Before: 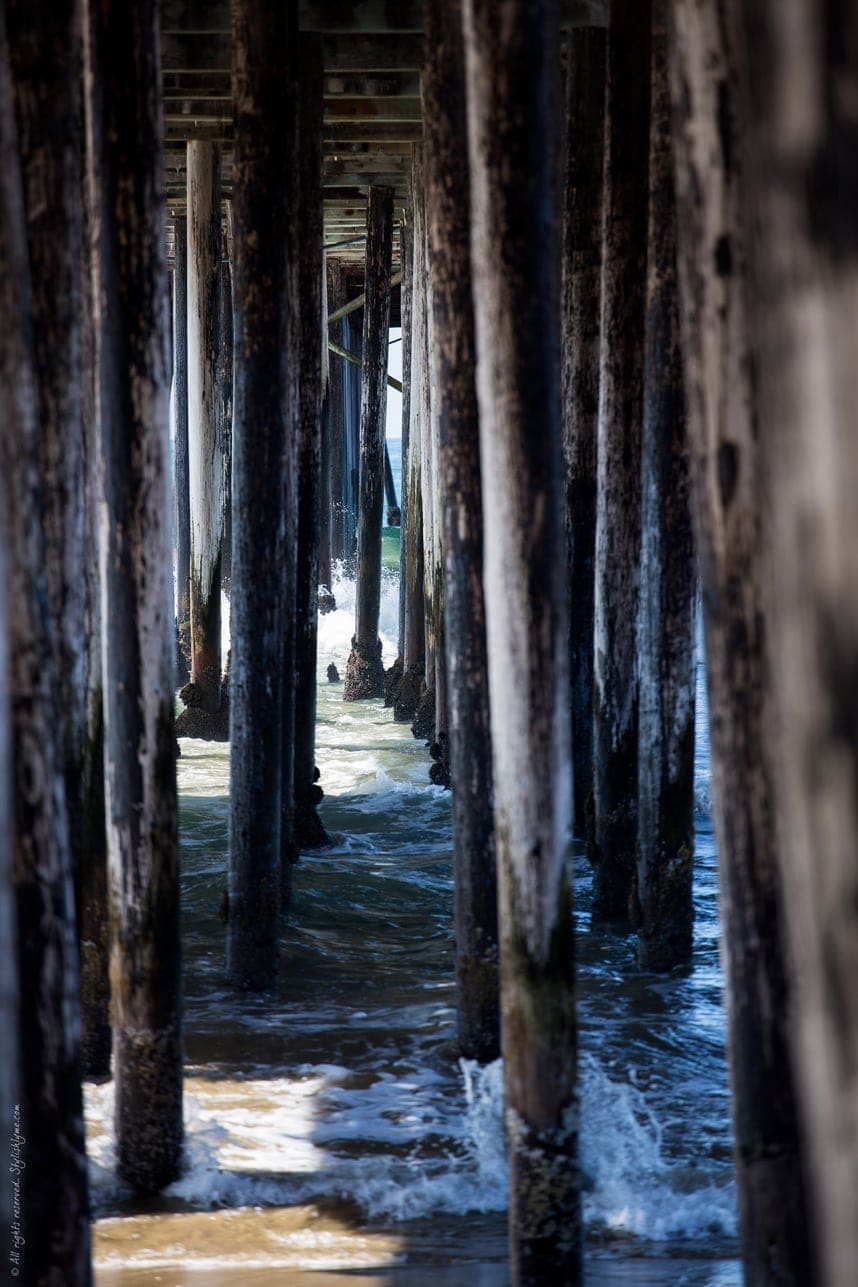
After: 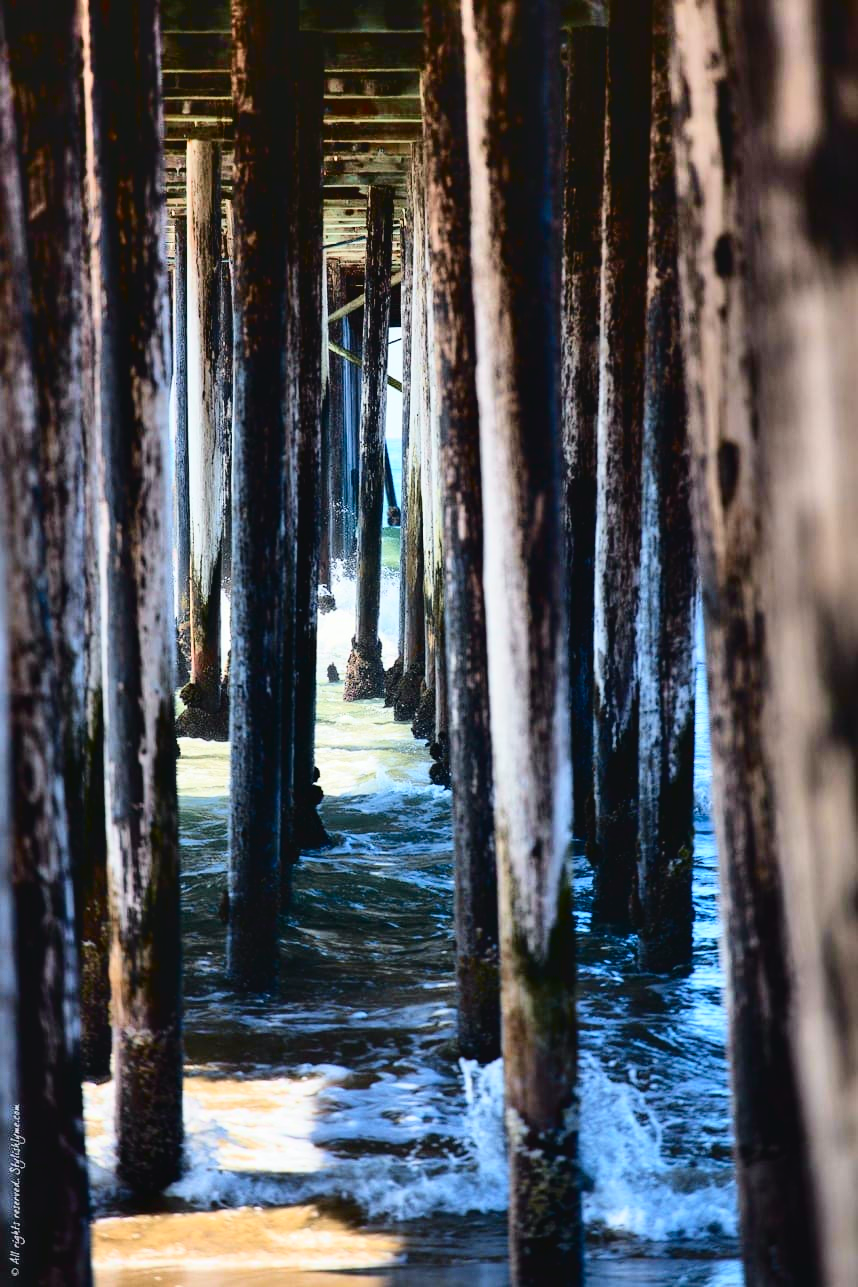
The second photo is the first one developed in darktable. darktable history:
exposure: exposure 0.207 EV, compensate highlight preservation false
tone curve: curves: ch0 [(0.003, 0.032) (0.037, 0.037) (0.142, 0.117) (0.279, 0.311) (0.405, 0.49) (0.526, 0.651) (0.722, 0.857) (0.875, 0.946) (1, 0.98)]; ch1 [(0, 0) (0.305, 0.325) (0.453, 0.437) (0.482, 0.473) (0.501, 0.498) (0.515, 0.523) (0.559, 0.591) (0.6, 0.659) (0.656, 0.71) (1, 1)]; ch2 [(0, 0) (0.323, 0.277) (0.424, 0.396) (0.479, 0.484) (0.499, 0.502) (0.515, 0.537) (0.564, 0.595) (0.644, 0.703) (0.742, 0.803) (1, 1)], color space Lab, independent channels, preserve colors none
shadows and highlights: shadows 60, soften with gaussian
